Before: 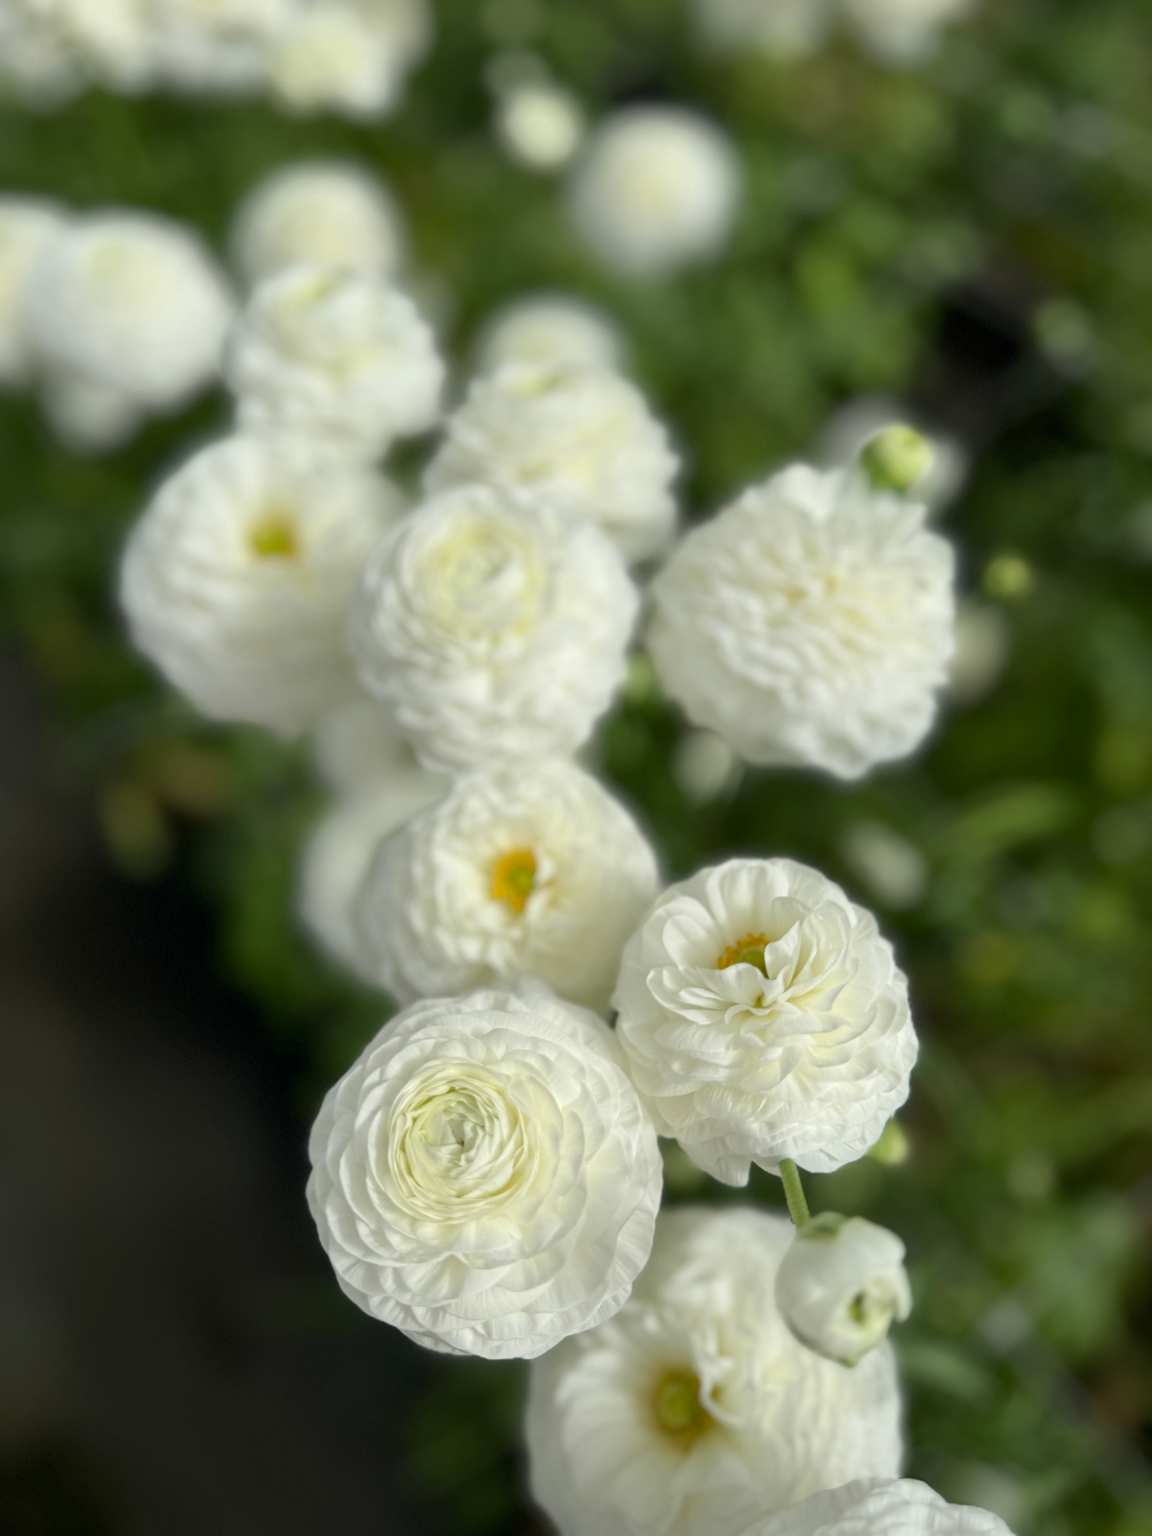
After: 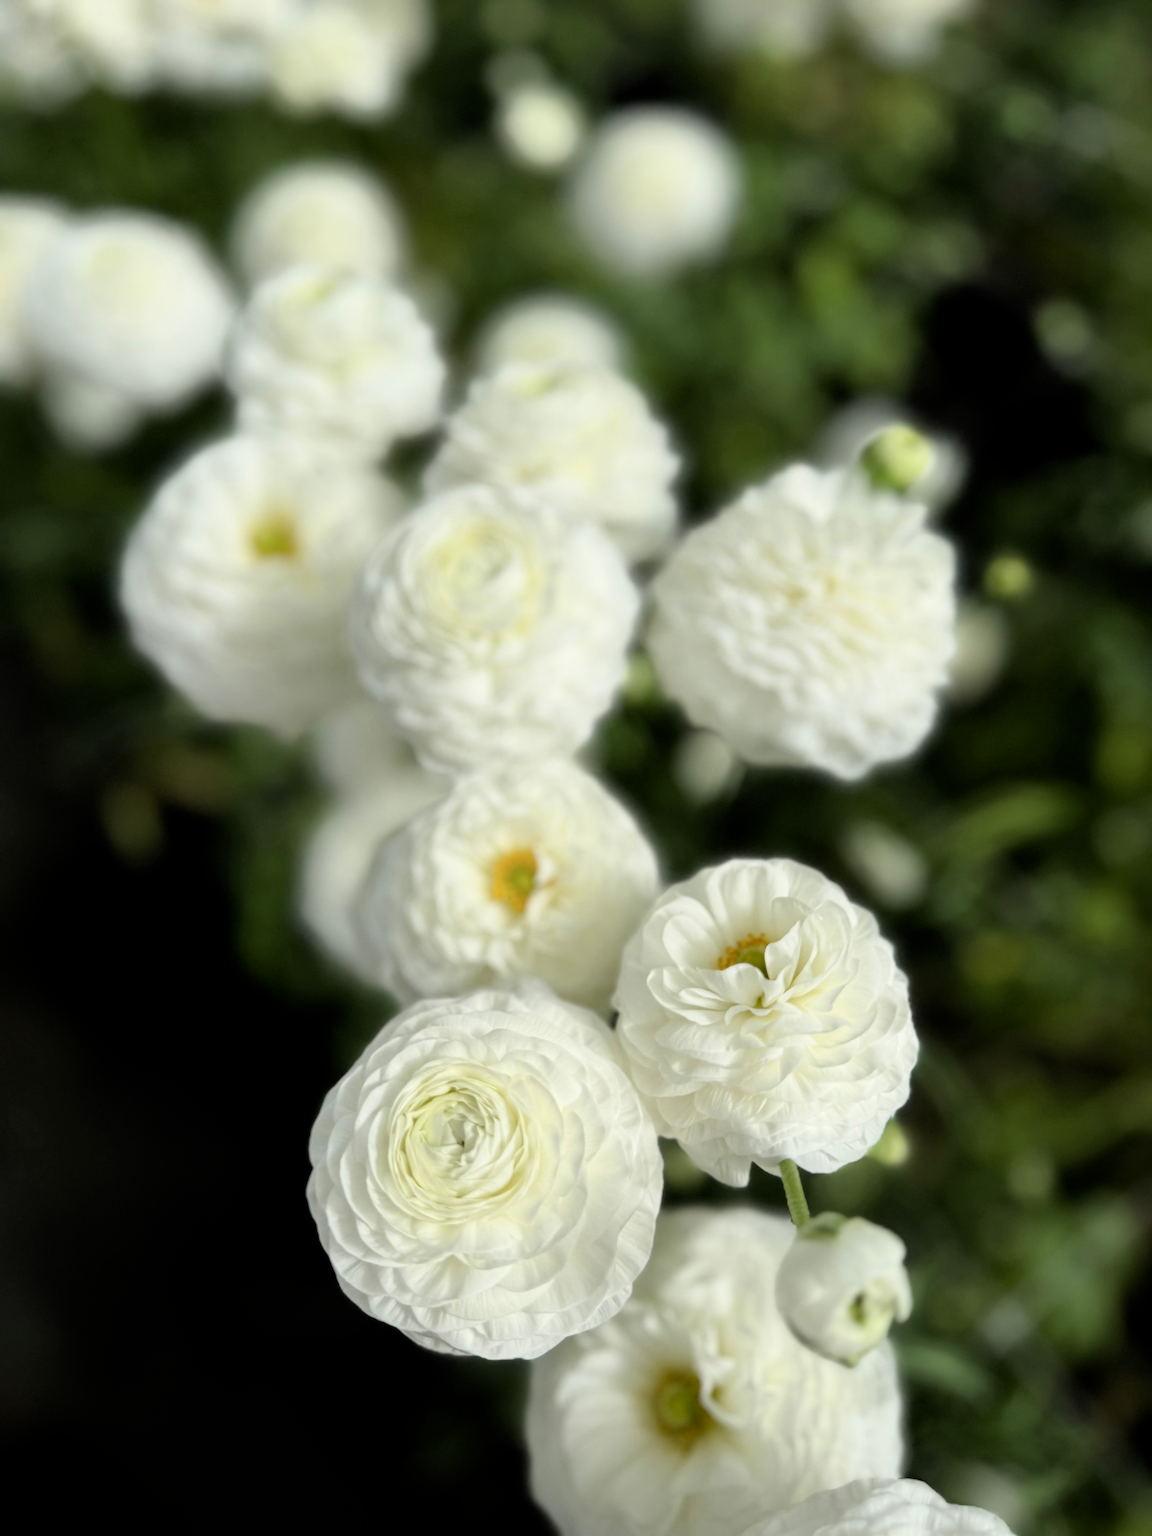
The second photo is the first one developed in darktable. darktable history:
filmic rgb: middle gray luminance 8.71%, black relative exposure -6.32 EV, white relative exposure 2.71 EV, target black luminance 0%, hardness 4.76, latitude 73.47%, contrast 1.339, shadows ↔ highlights balance 9.48%, iterations of high-quality reconstruction 0
exposure: compensate highlight preservation false
